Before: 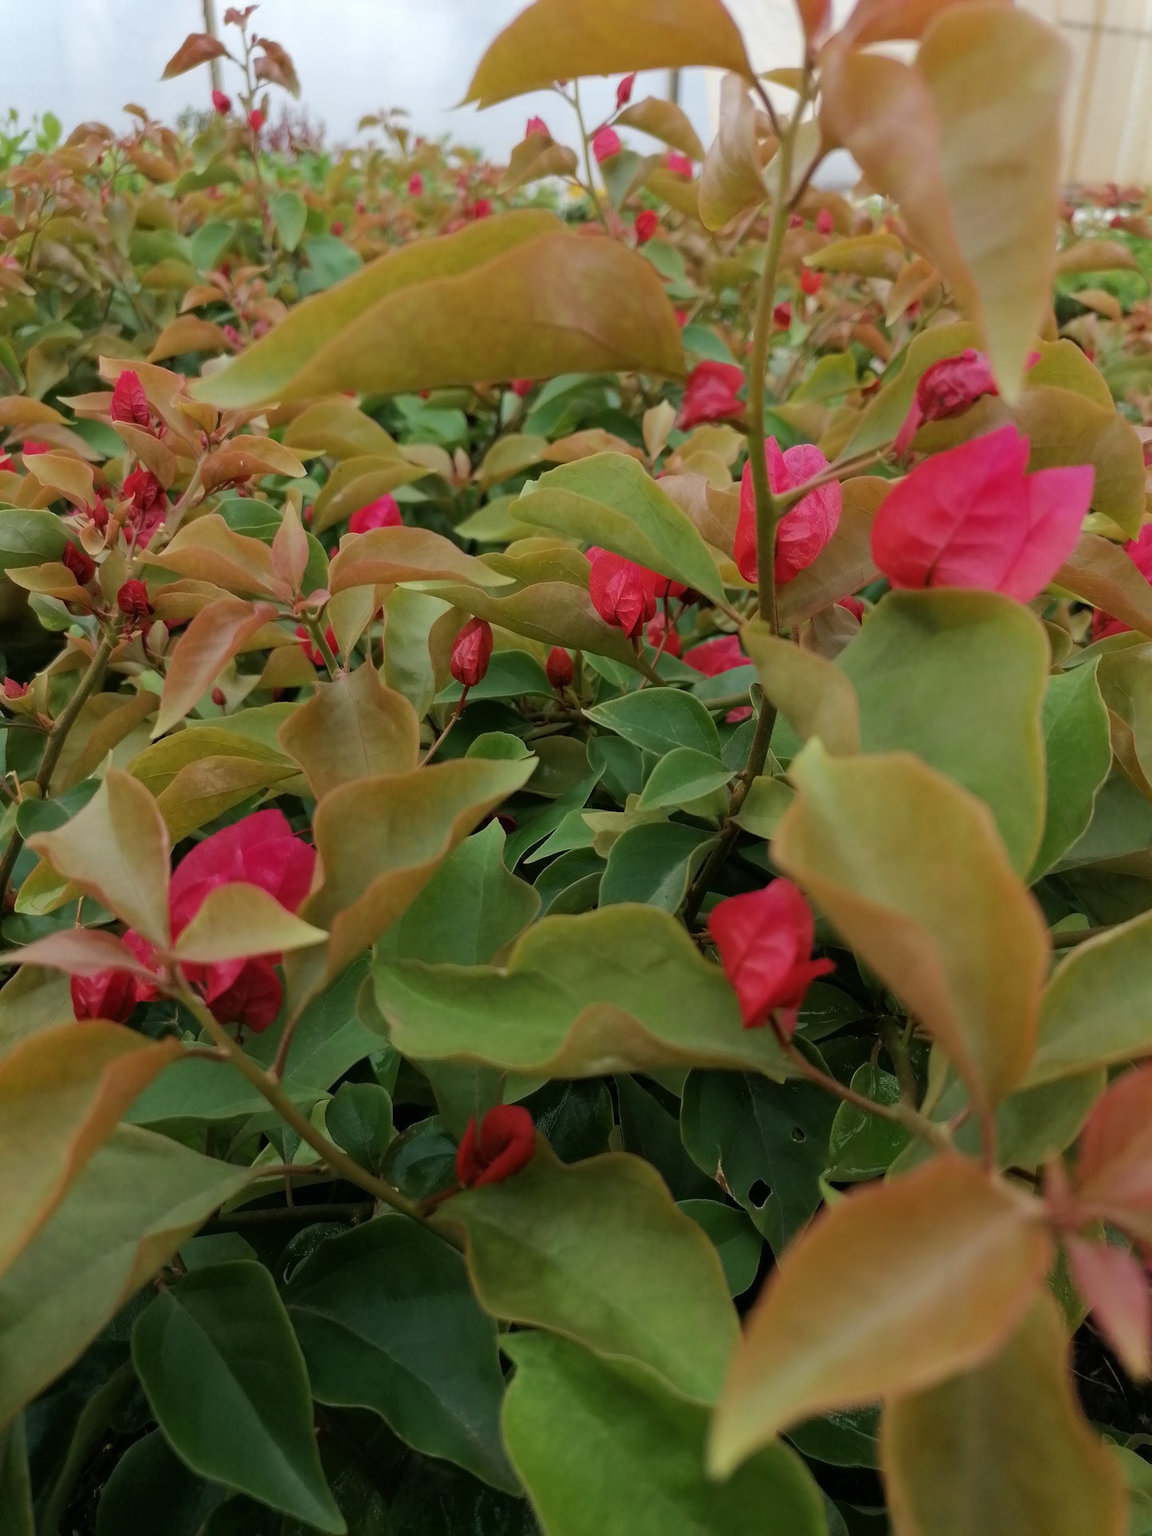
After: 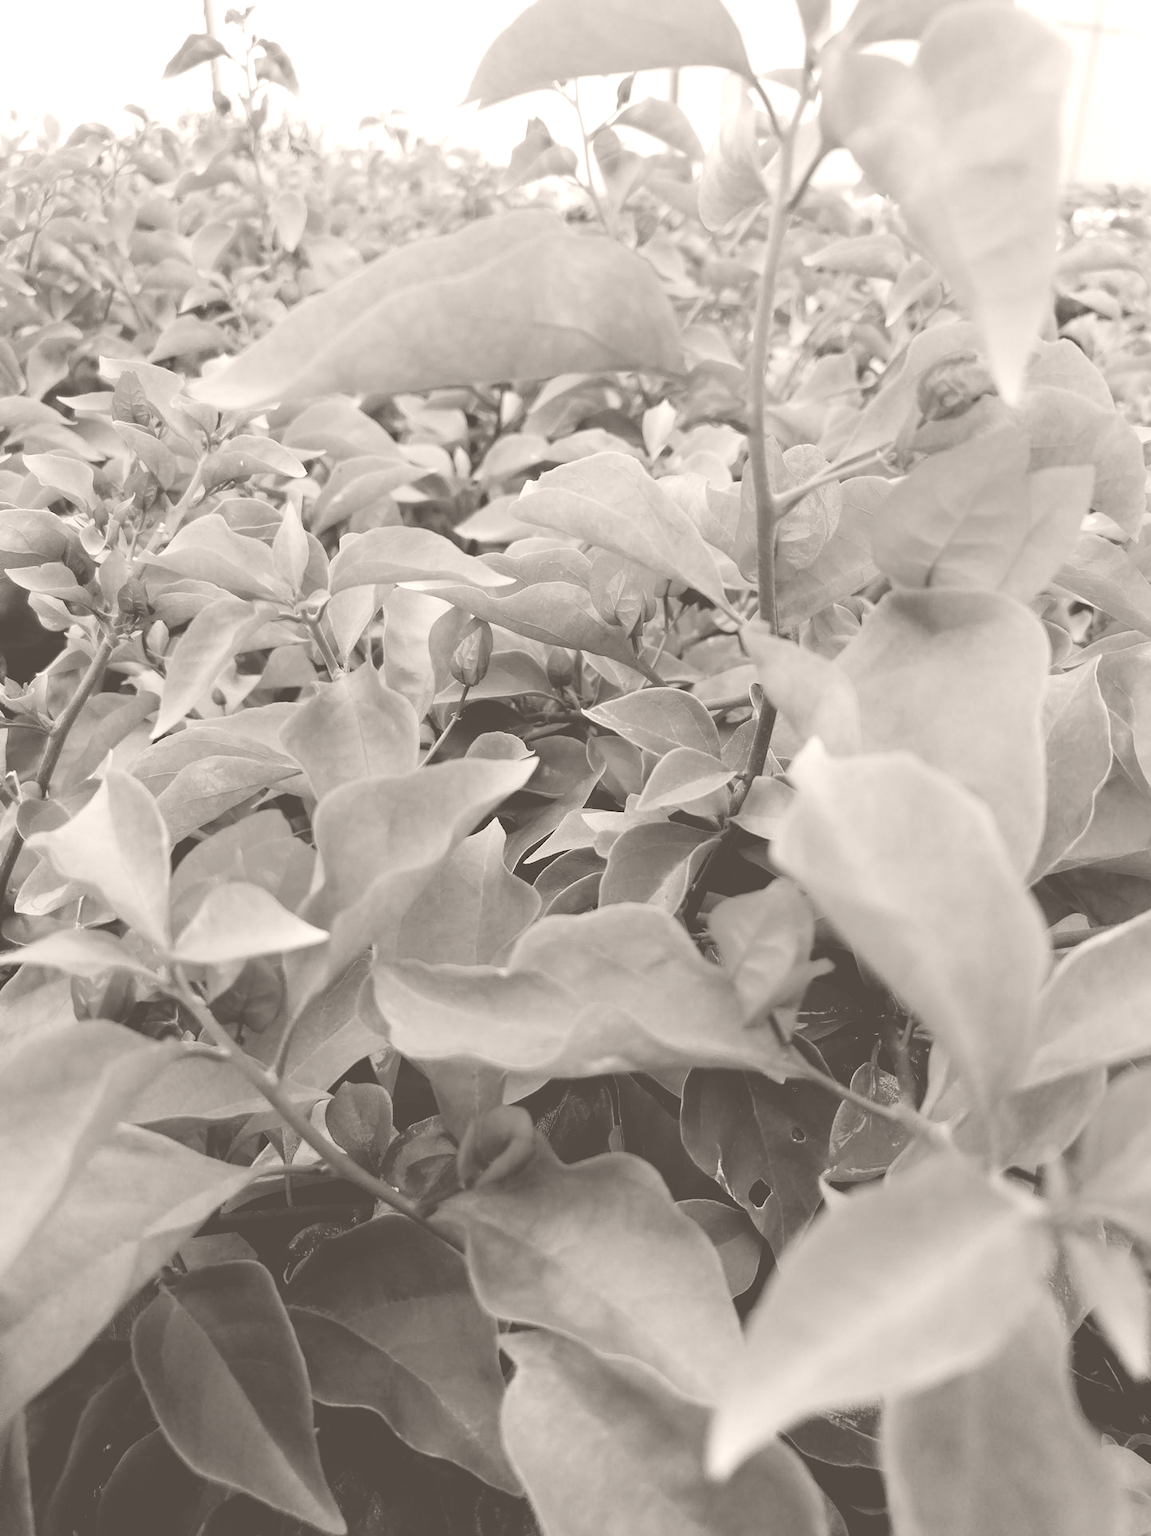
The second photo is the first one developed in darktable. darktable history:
colorize: hue 34.49°, saturation 35.33%, source mix 100%, lightness 55%, version 1
filmic rgb: black relative exposure -7.15 EV, white relative exposure 5.36 EV, hardness 3.02, color science v6 (2022)
